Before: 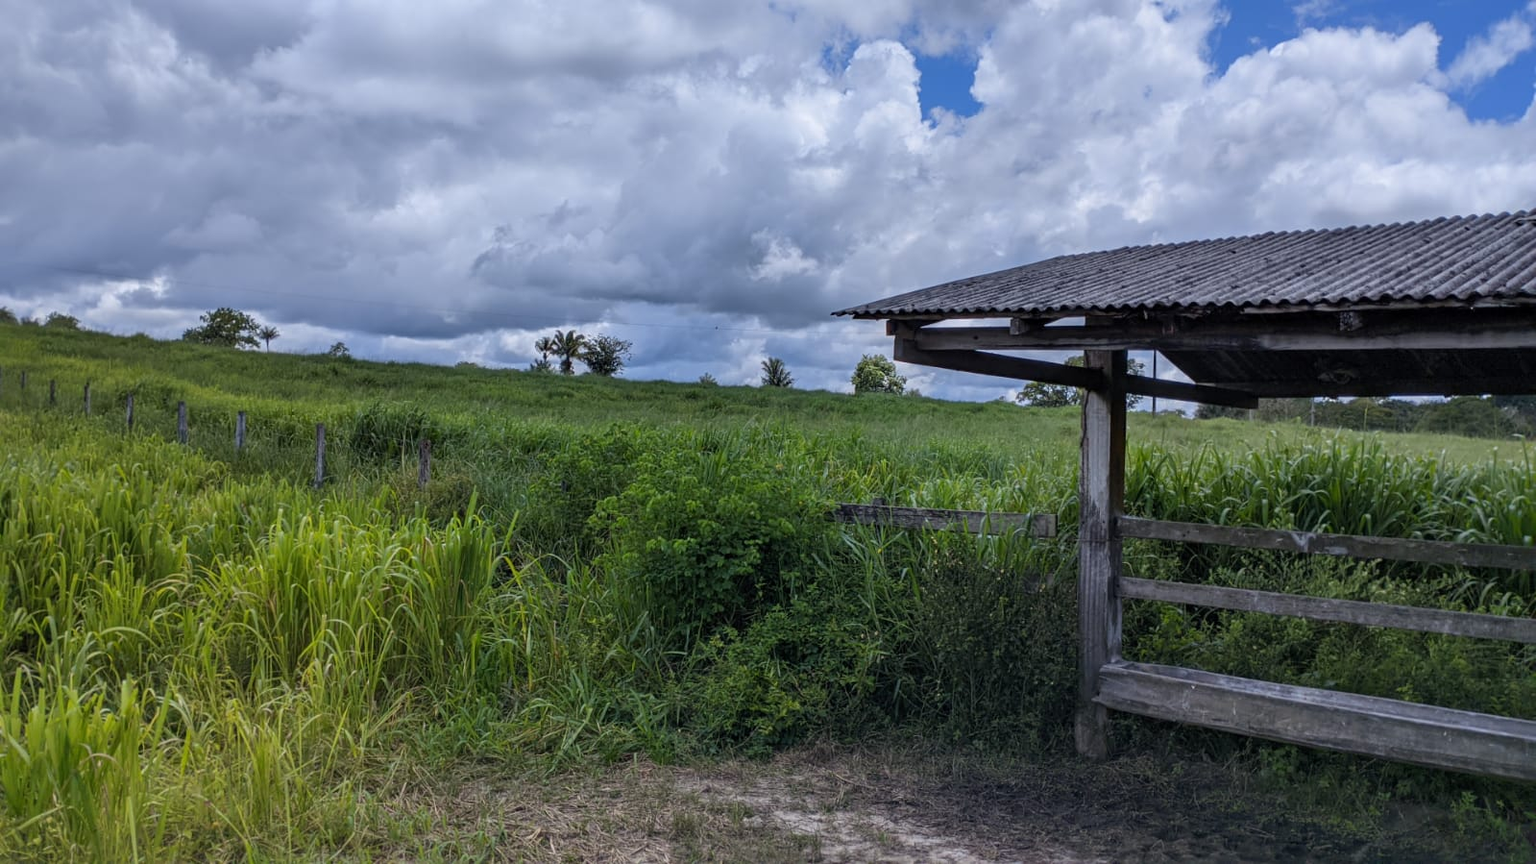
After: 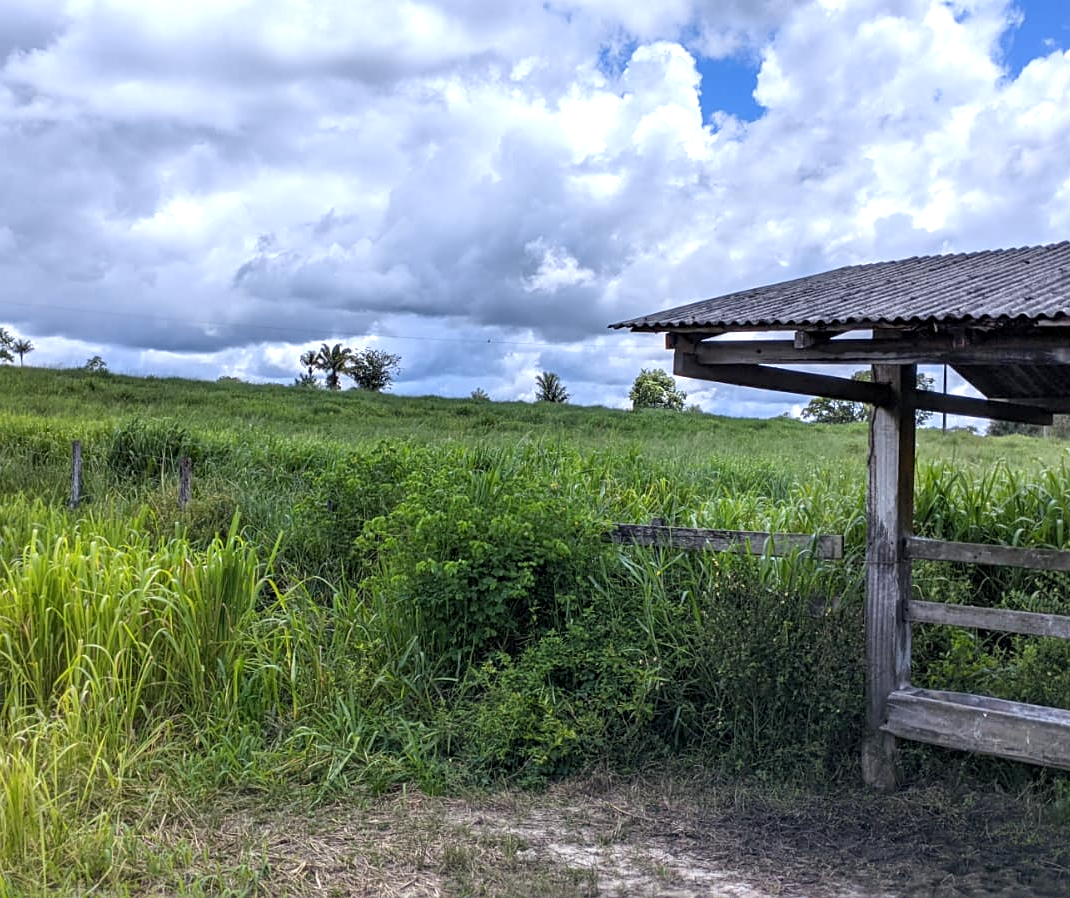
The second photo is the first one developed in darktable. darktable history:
local contrast: highlights 106%, shadows 102%, detail 120%, midtone range 0.2
sharpen: amount 0.216
exposure: black level correction 0, exposure 0.697 EV, compensate exposure bias true, compensate highlight preservation false
crop and rotate: left 16.127%, right 16.954%
